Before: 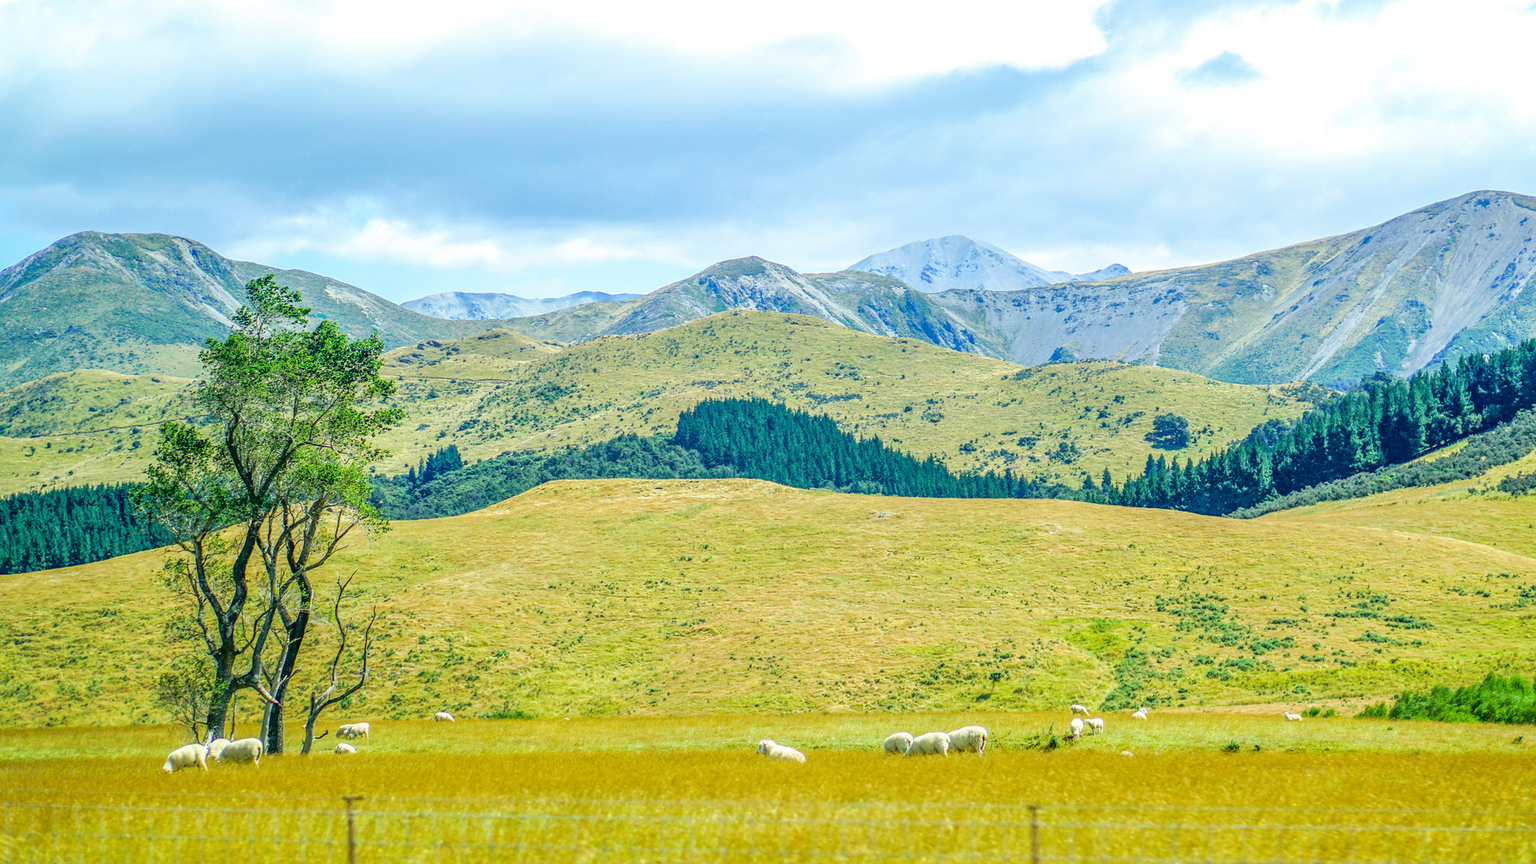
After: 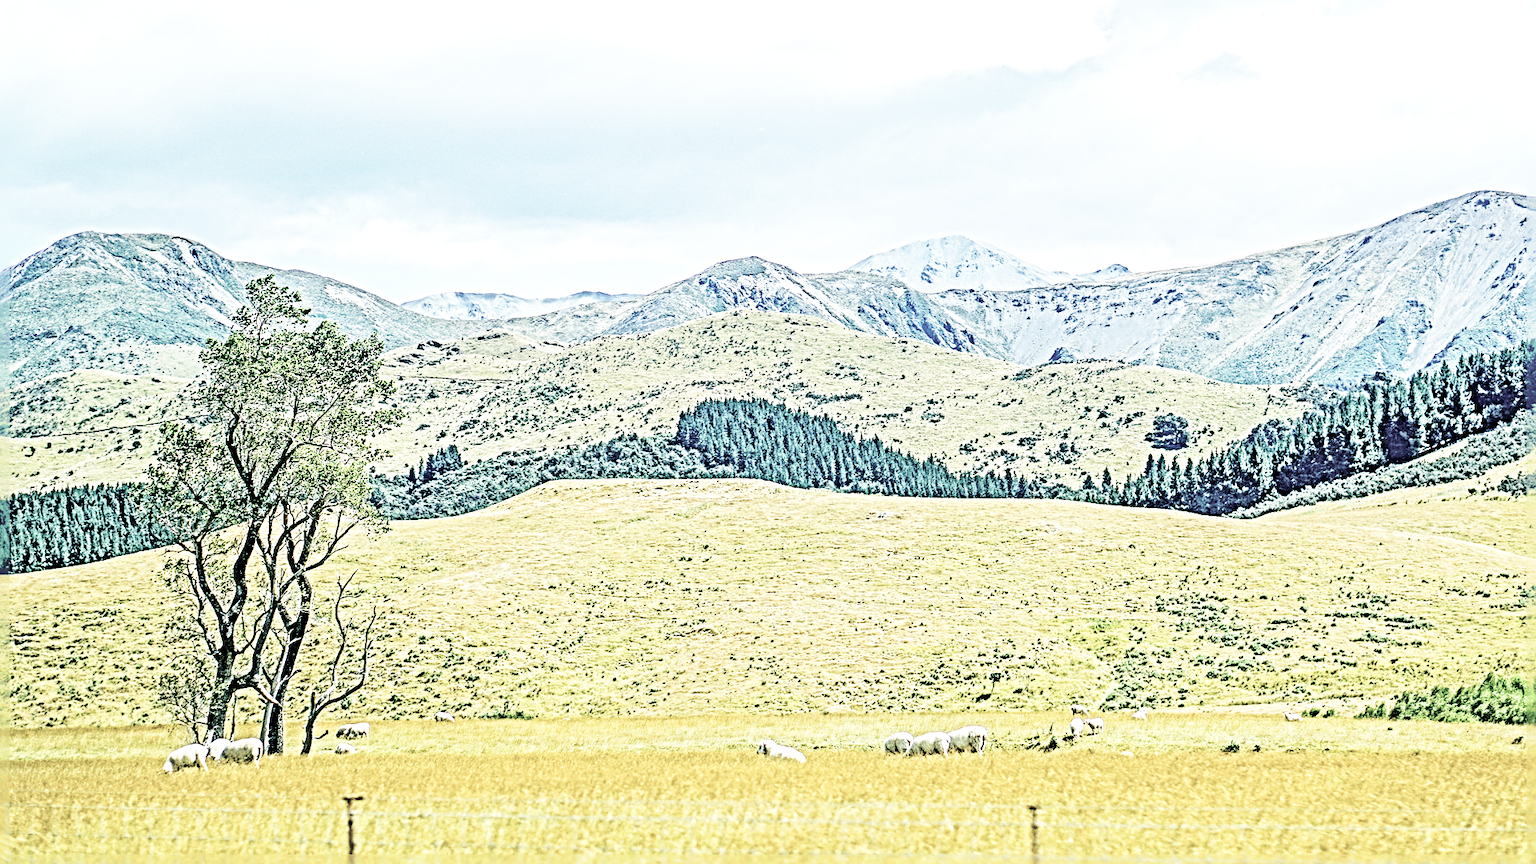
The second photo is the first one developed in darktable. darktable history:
base curve: curves: ch0 [(0, 0) (0.032, 0.037) (0.105, 0.228) (0.435, 0.76) (0.856, 0.983) (1, 1)], preserve colors none
sharpen: radius 6.293, amount 1.811, threshold 0.069
contrast brightness saturation: brightness 0.186, saturation -0.495
